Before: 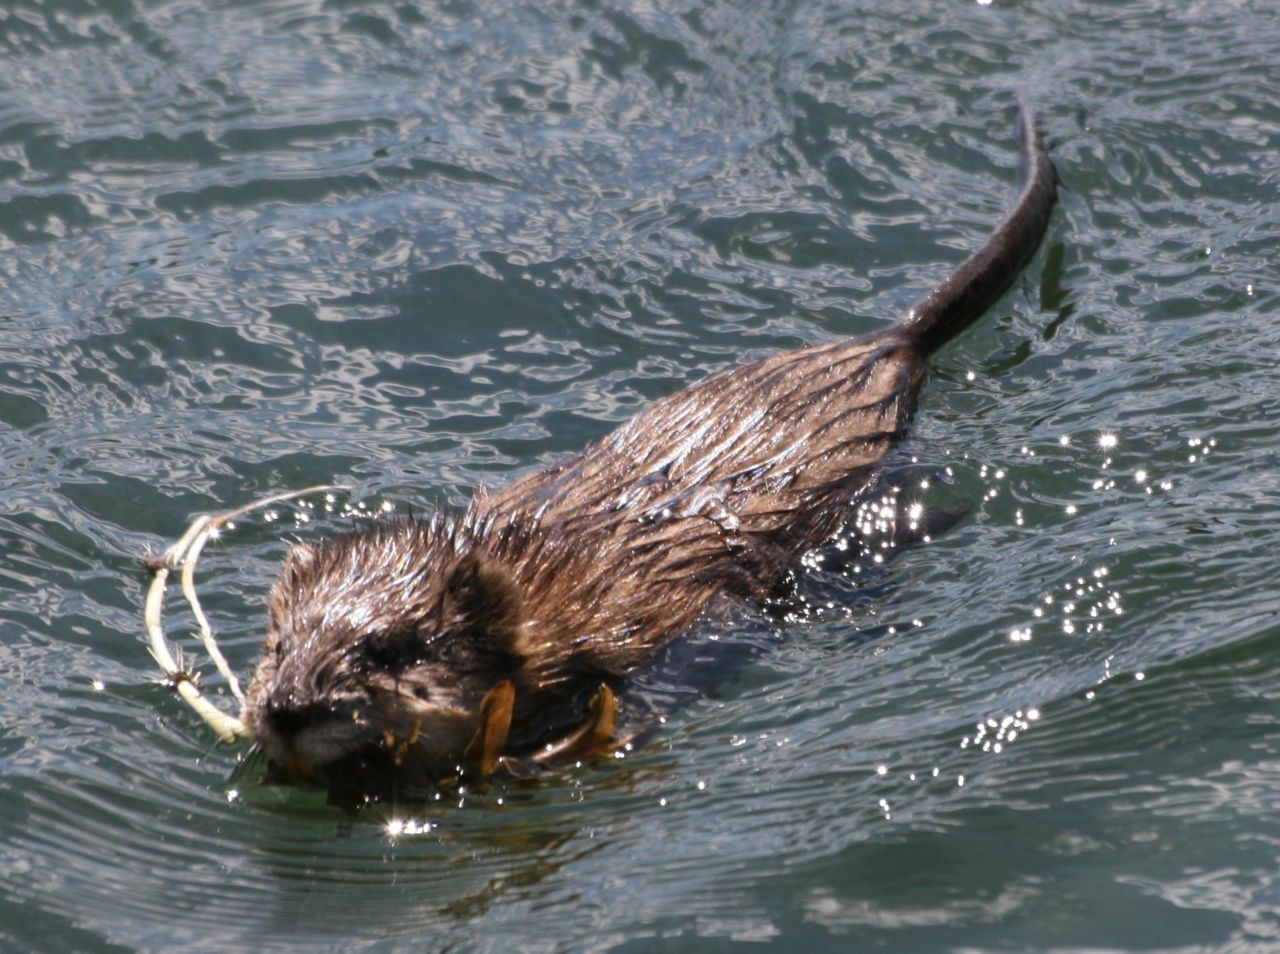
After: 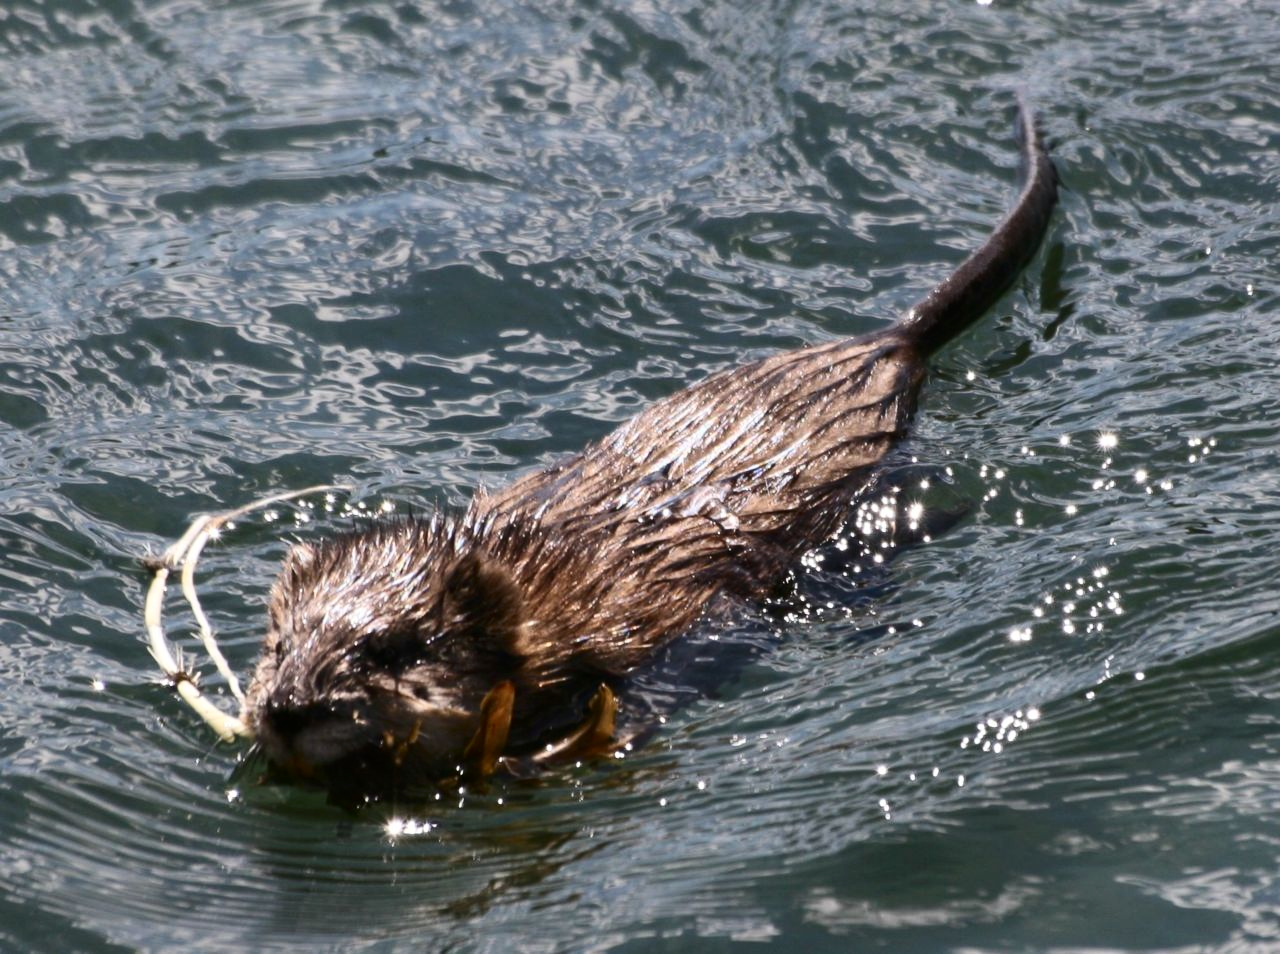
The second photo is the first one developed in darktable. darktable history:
contrast brightness saturation: contrast 0.225
